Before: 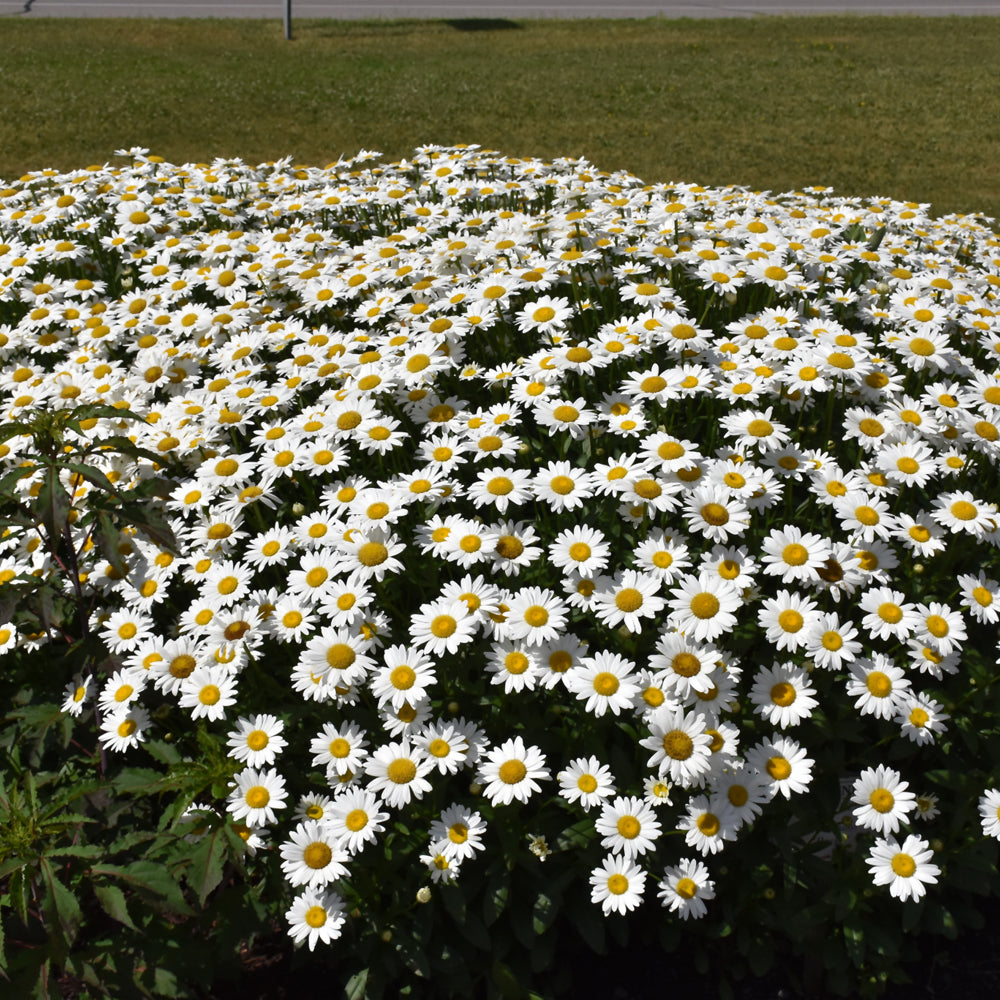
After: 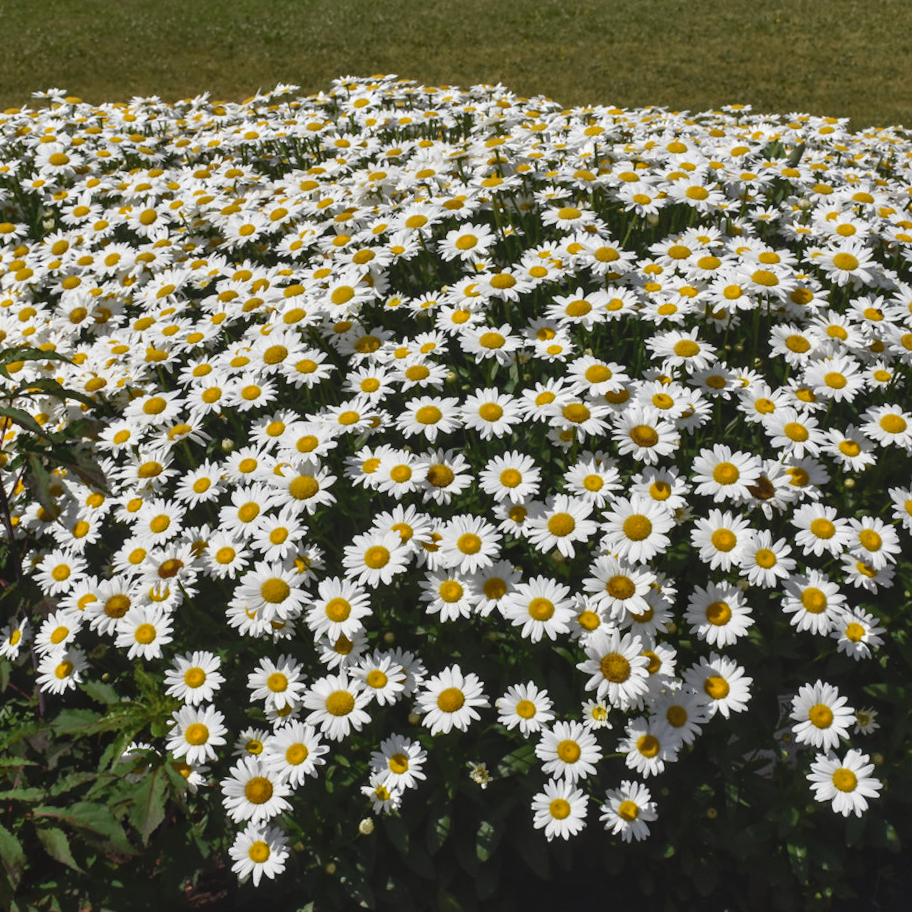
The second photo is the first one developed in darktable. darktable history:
crop and rotate: angle 1.96°, left 5.673%, top 5.673%
local contrast: on, module defaults
contrast brightness saturation: contrast -0.11
